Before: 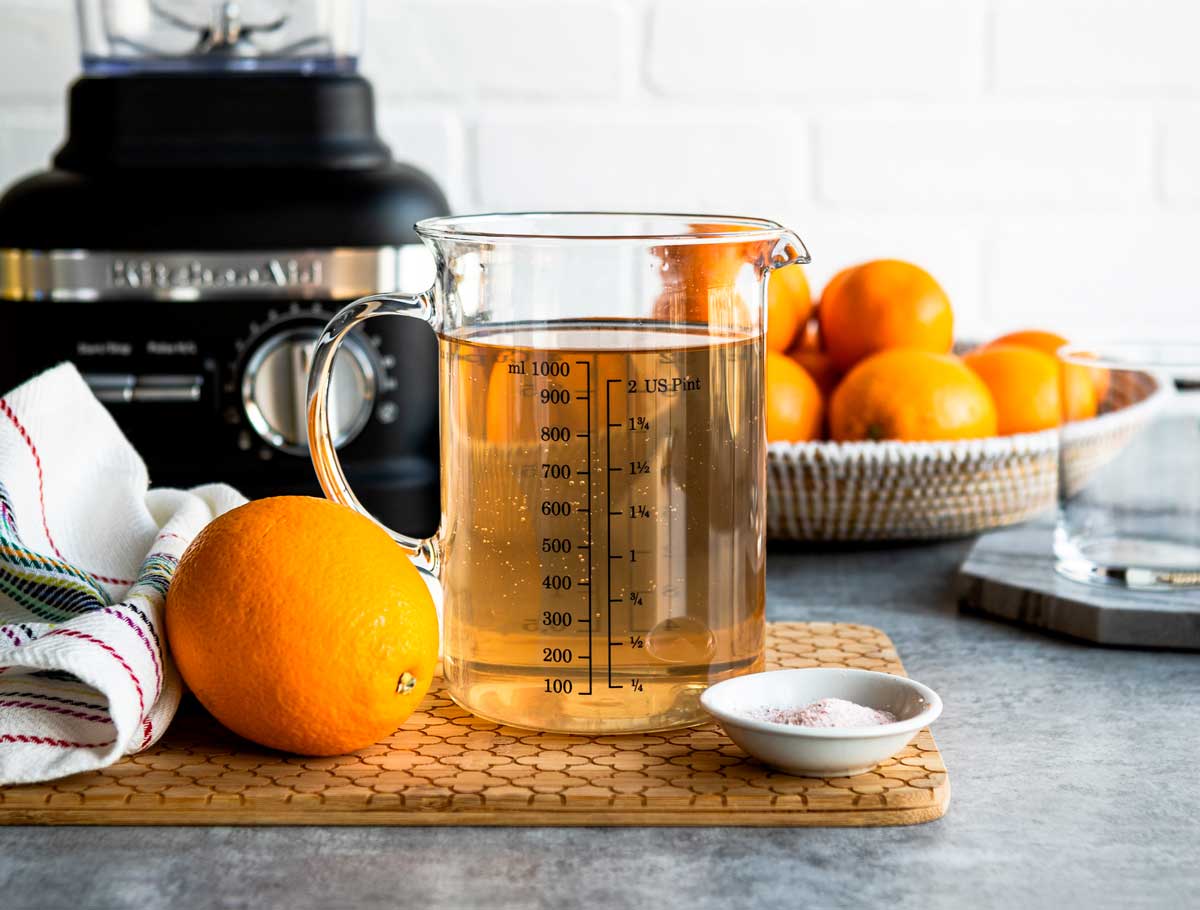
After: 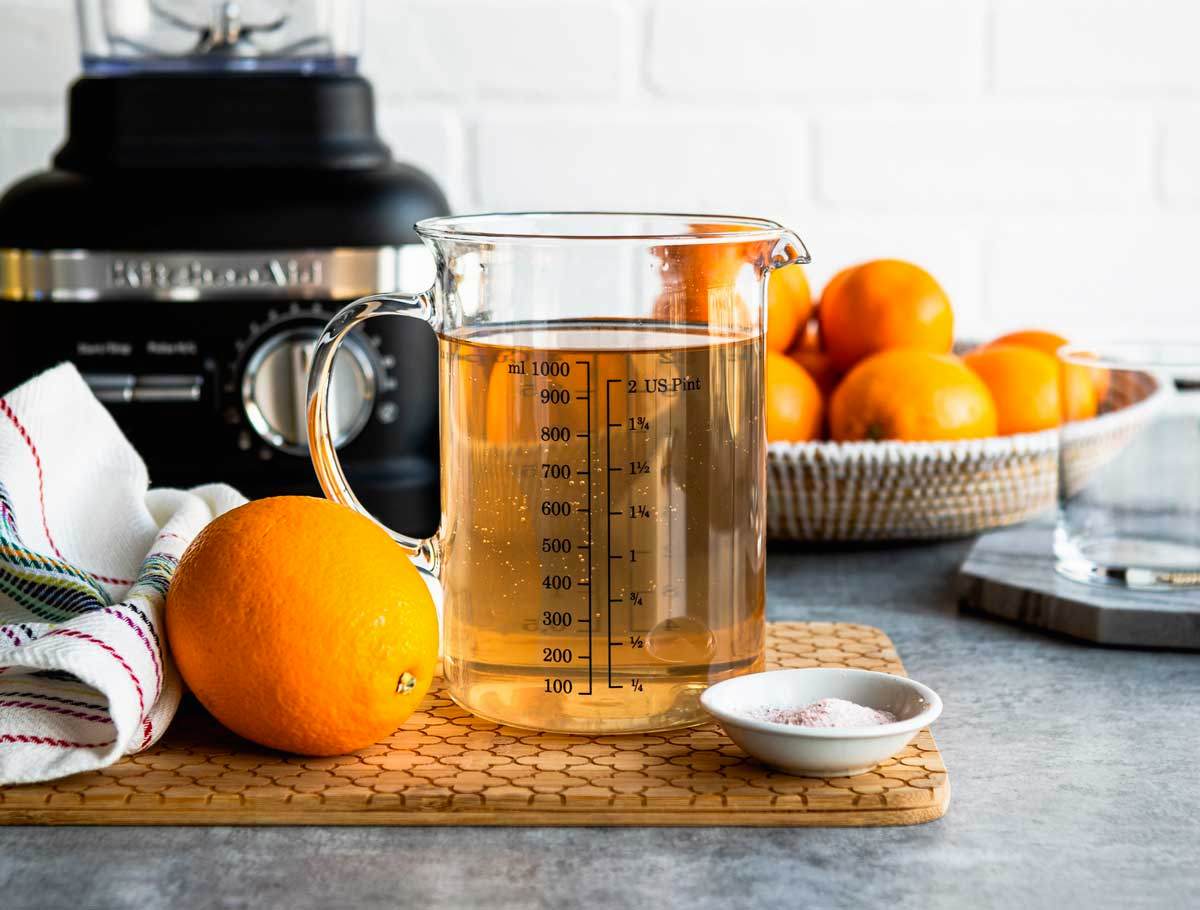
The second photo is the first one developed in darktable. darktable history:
contrast brightness saturation: contrast -0.014, brightness -0.006, saturation 0.03
